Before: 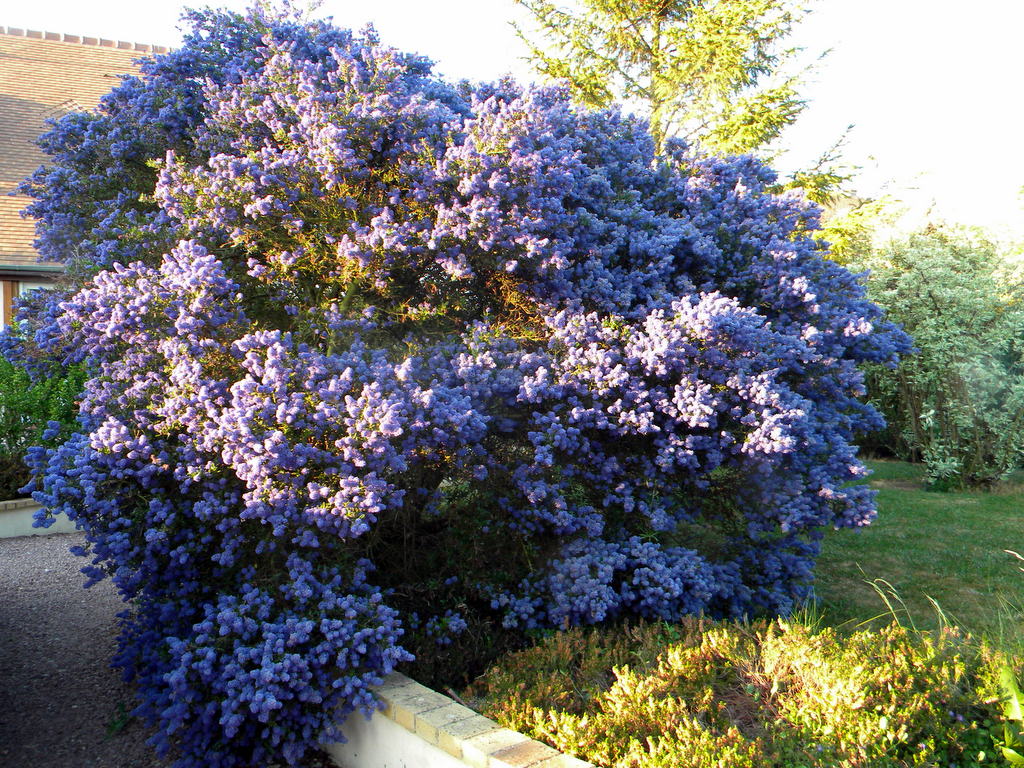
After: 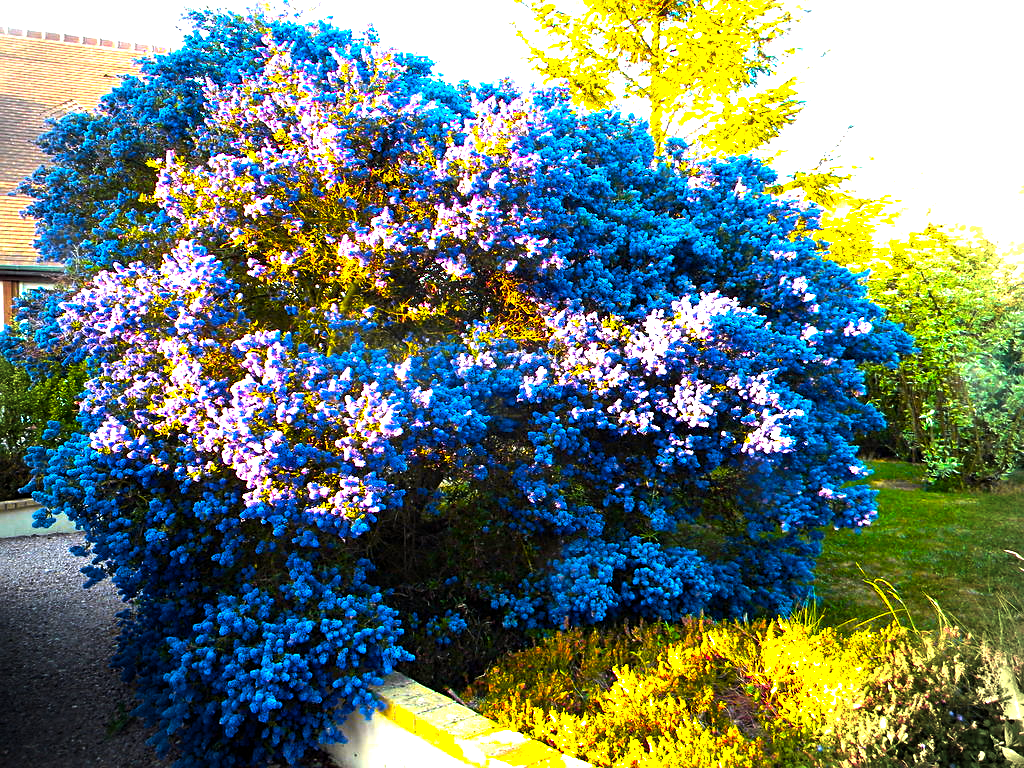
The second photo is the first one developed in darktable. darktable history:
sharpen: radius 1.864, amount 0.398, threshold 1.271
color balance rgb: linear chroma grading › highlights 100%, linear chroma grading › global chroma 23.41%, perceptual saturation grading › global saturation 35.38%, hue shift -10.68°, perceptual brilliance grading › highlights 47.25%, perceptual brilliance grading › mid-tones 22.2%, perceptual brilliance grading › shadows -5.93%
vignetting: fall-off radius 31.48%, brightness -0.472
